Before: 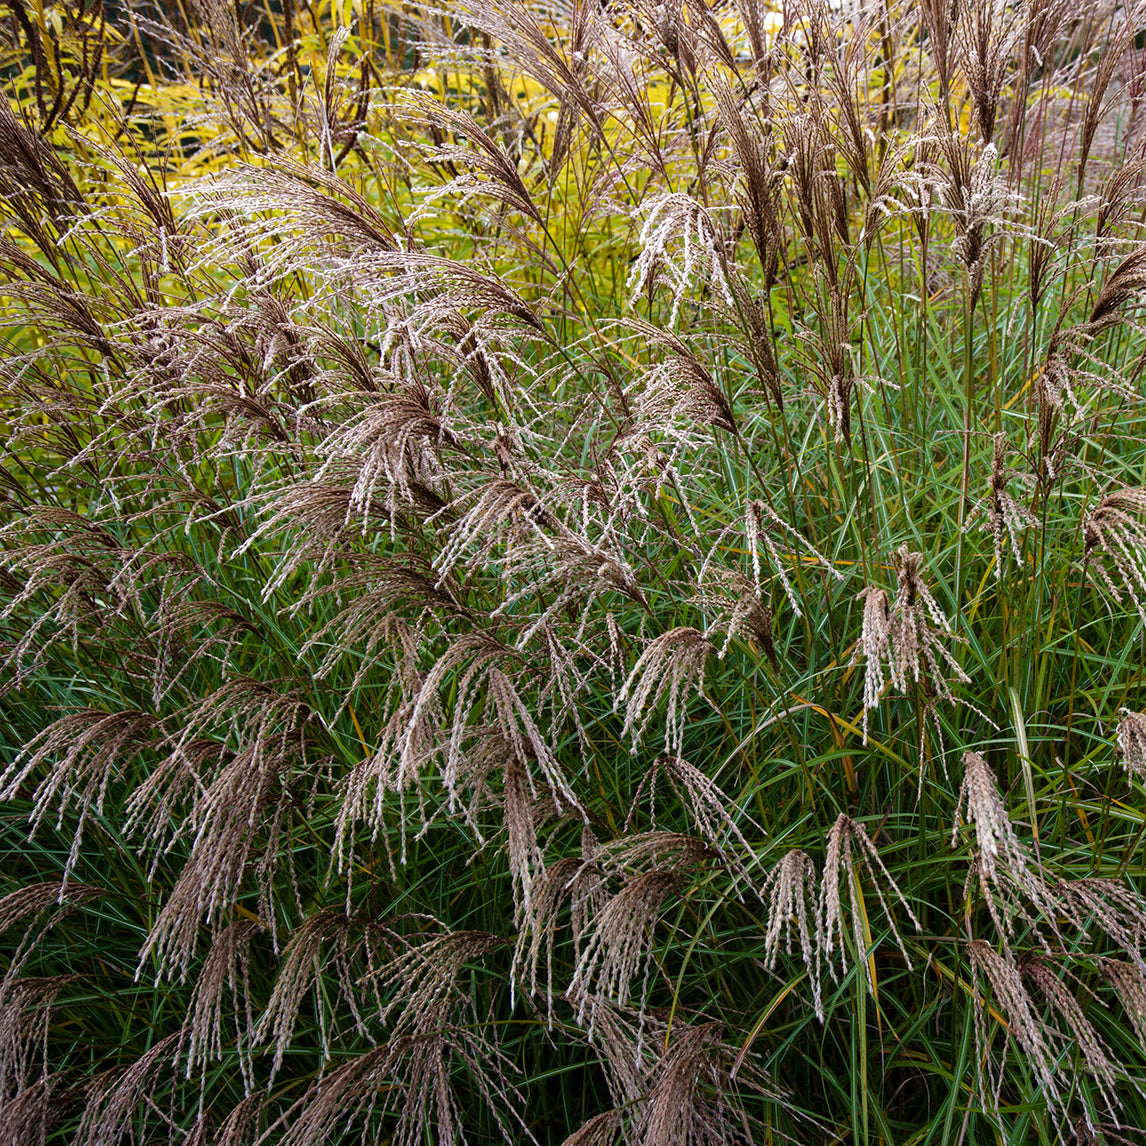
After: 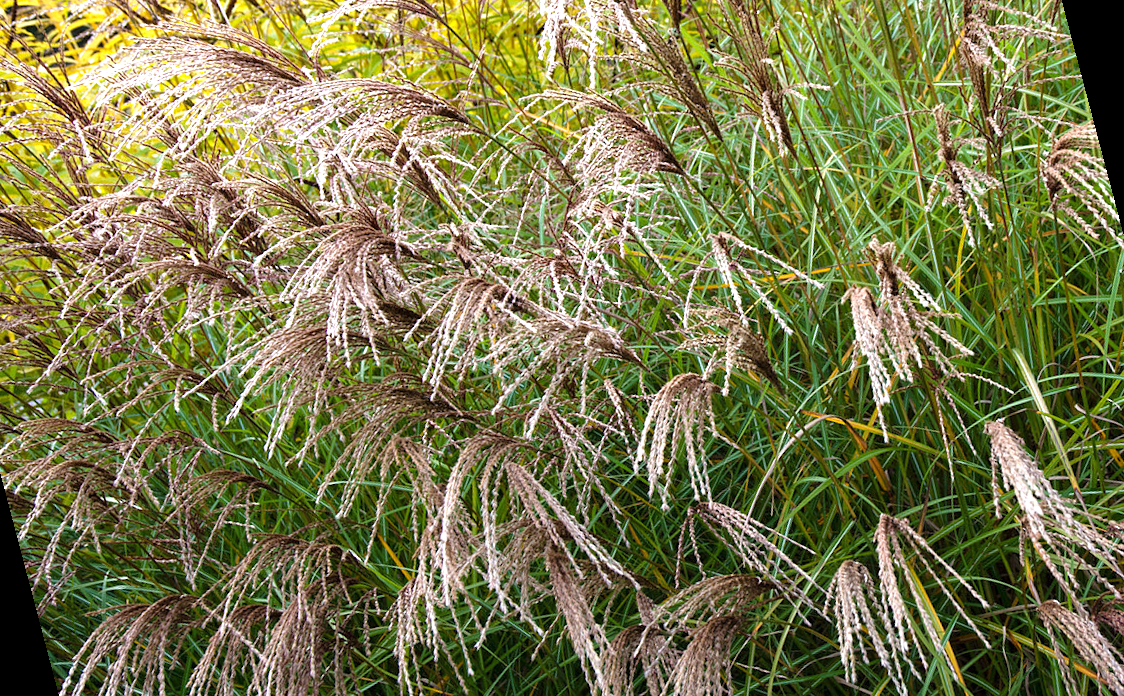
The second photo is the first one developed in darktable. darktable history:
rotate and perspective: rotation -14.8°, crop left 0.1, crop right 0.903, crop top 0.25, crop bottom 0.748
exposure: exposure 0.74 EV, compensate highlight preservation false
